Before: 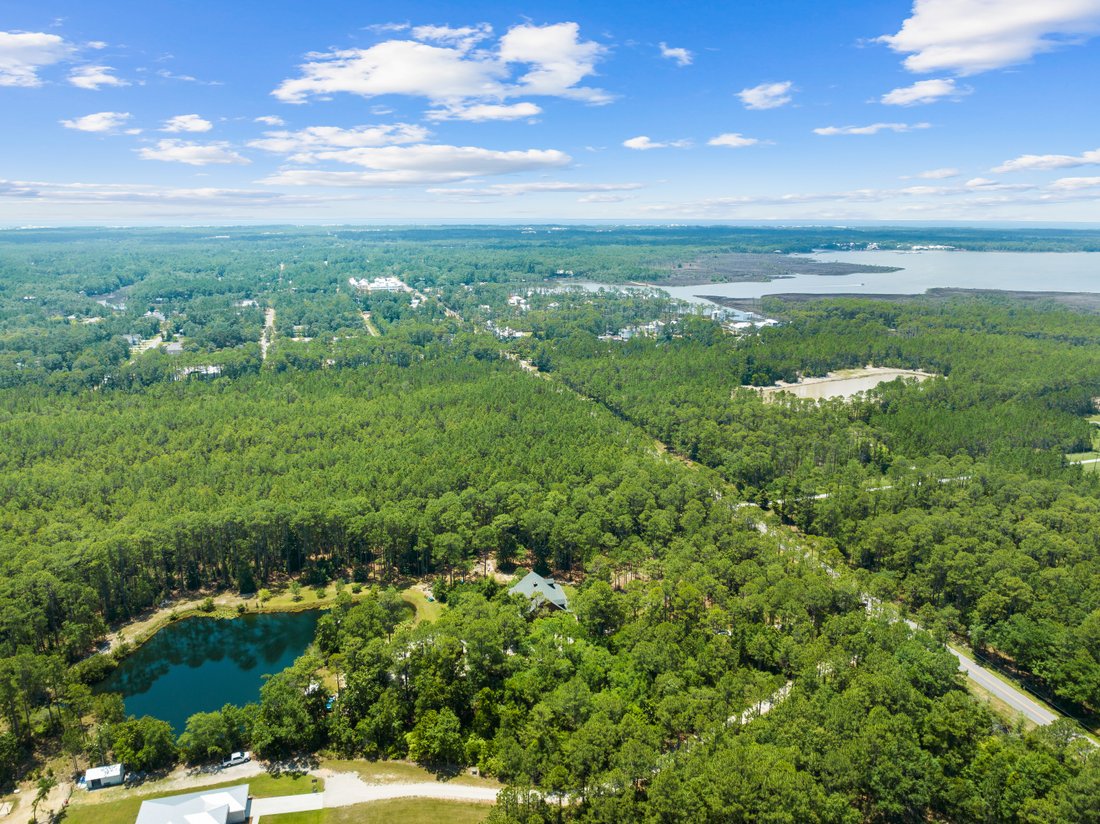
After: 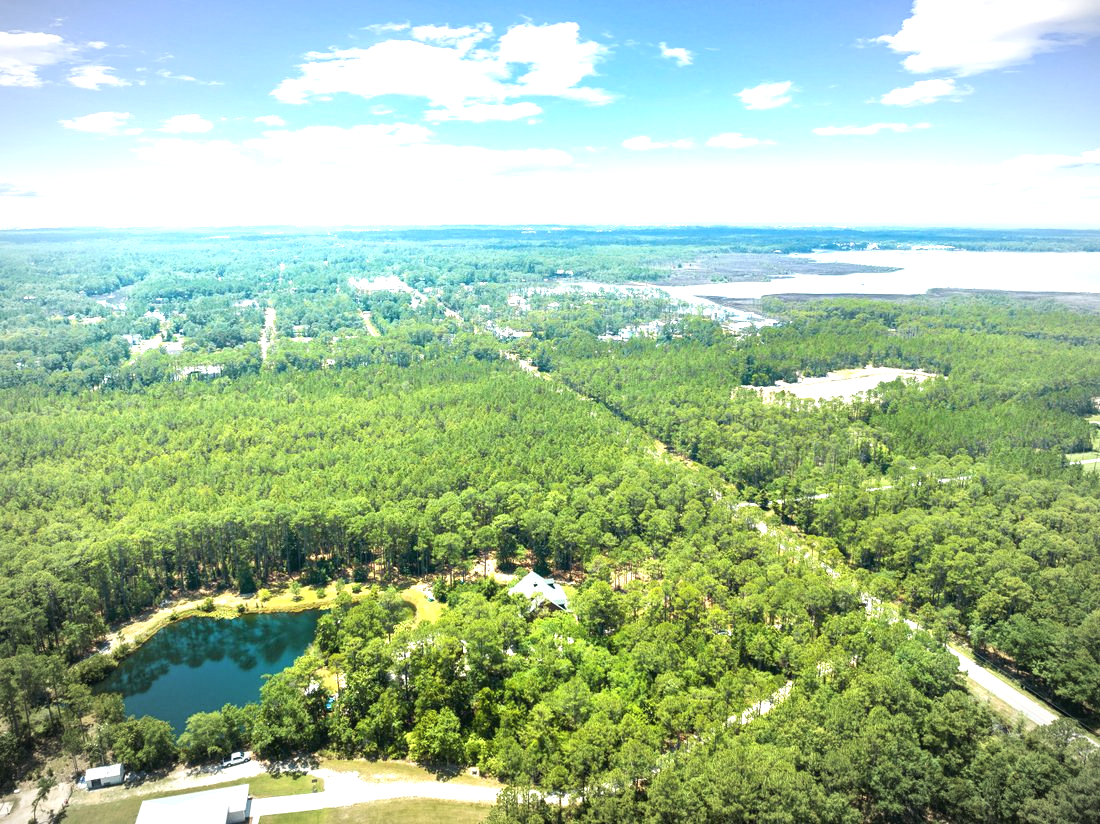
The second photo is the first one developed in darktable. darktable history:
contrast brightness saturation: saturation -0.067
vignetting: fall-off radius 59.66%, automatic ratio true
exposure: black level correction 0, exposure 1.2 EV, compensate highlight preservation false
